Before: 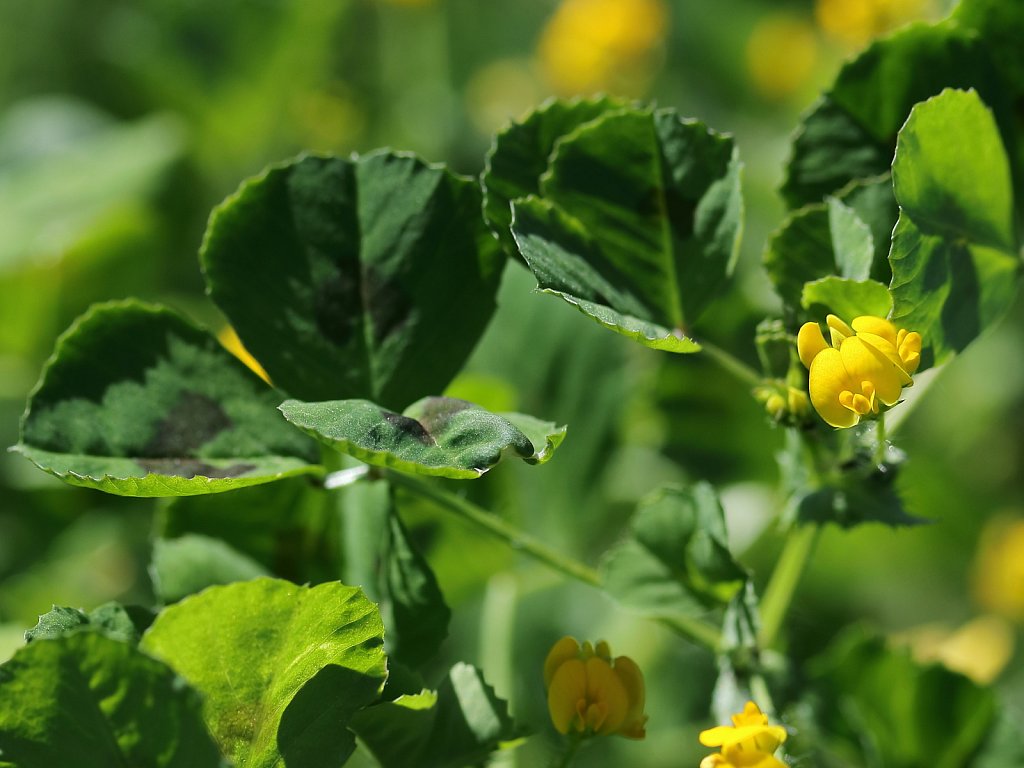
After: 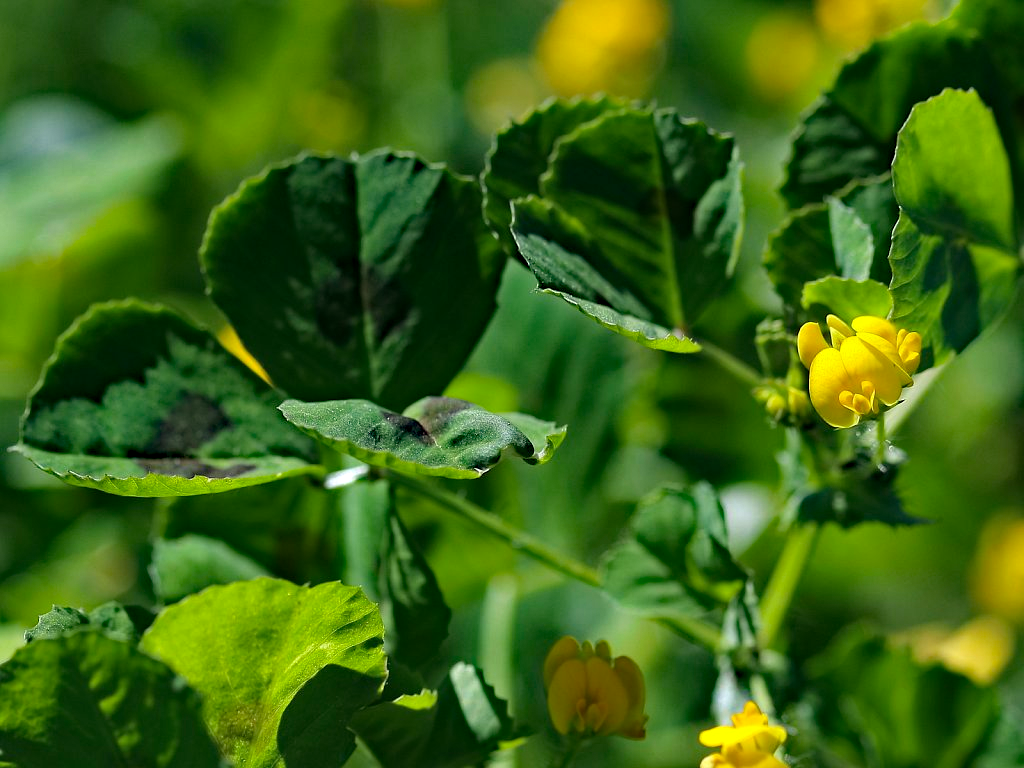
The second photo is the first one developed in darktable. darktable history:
color correction: highlights a* -2.68, highlights b* 2.57
haze removal: strength 0.5, distance 0.43, compatibility mode true, adaptive false
